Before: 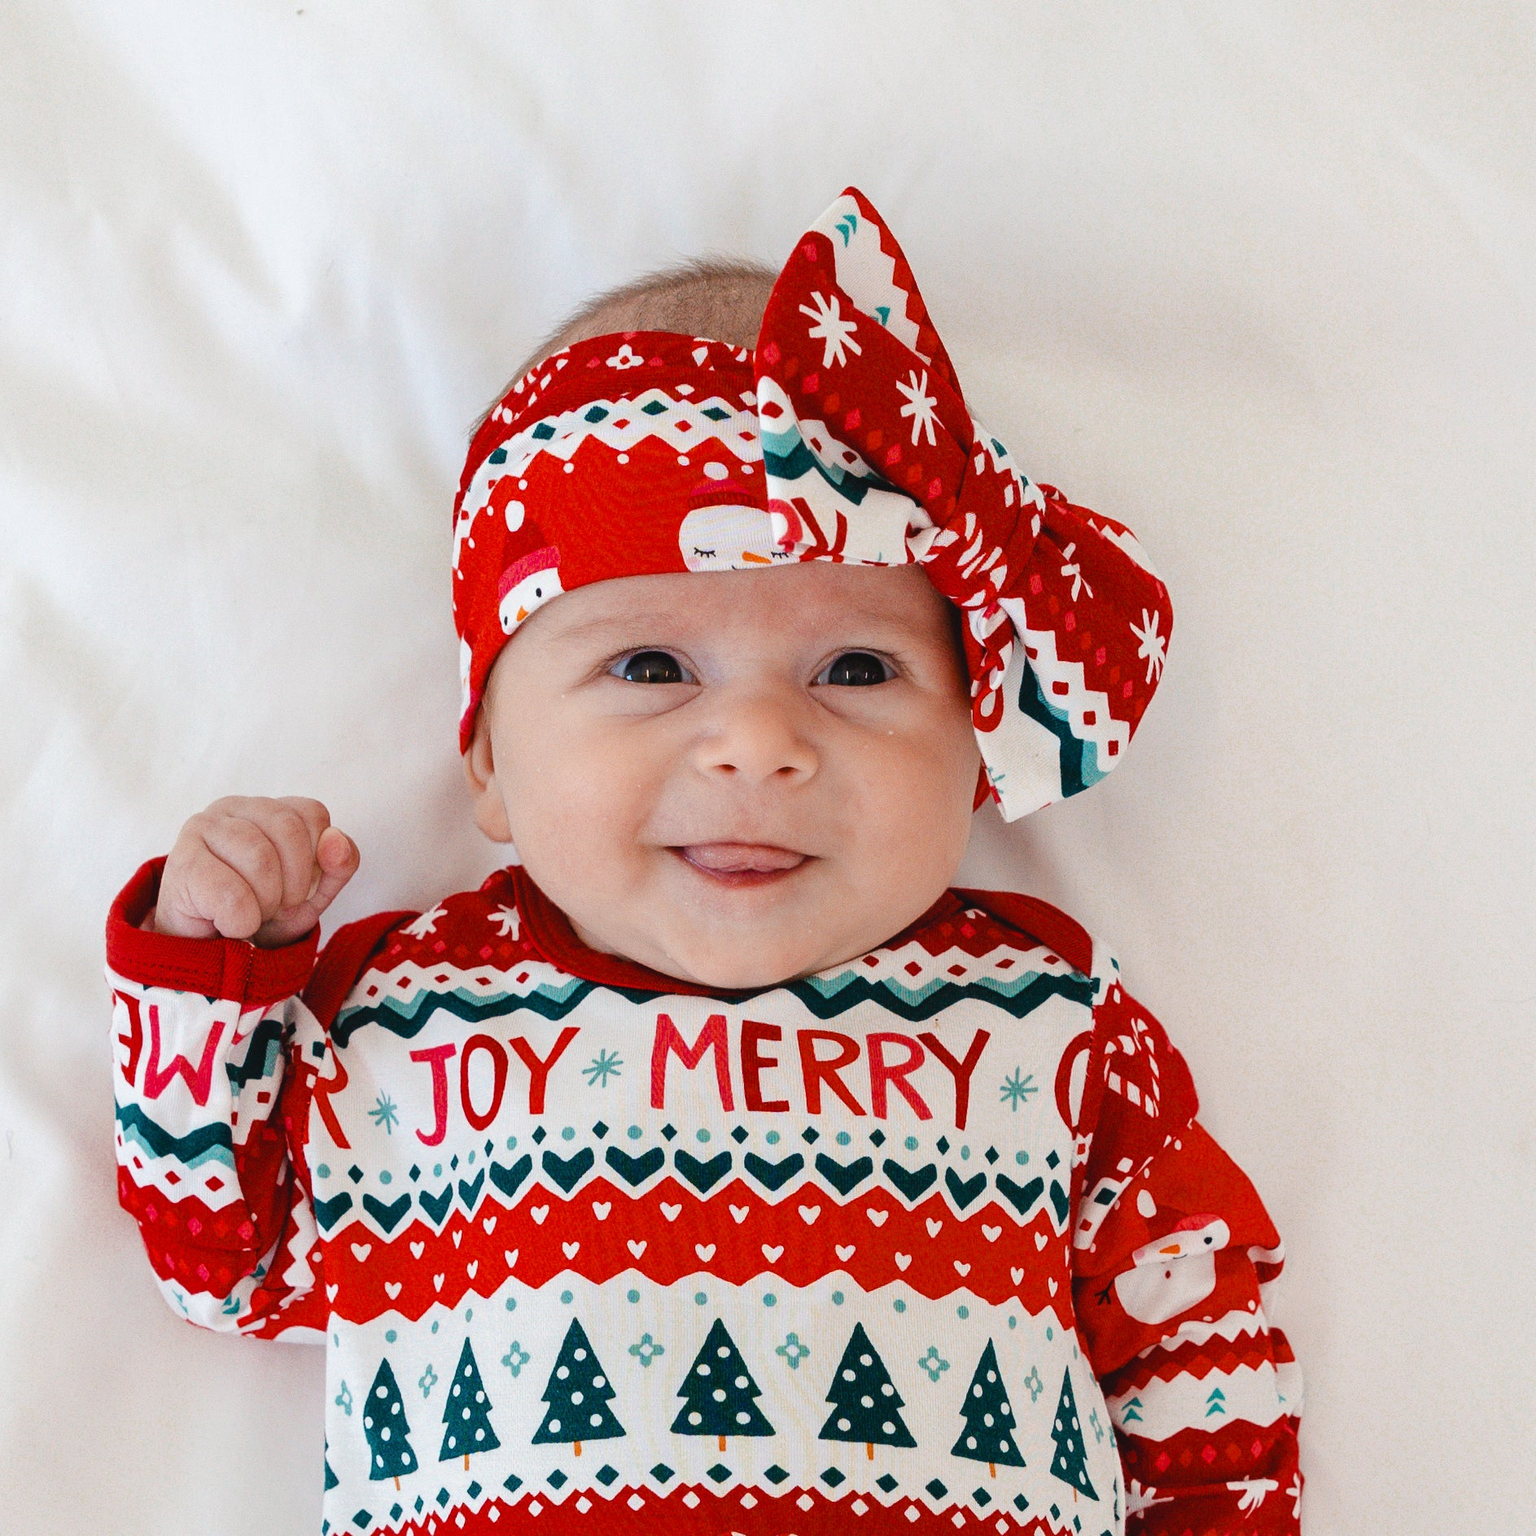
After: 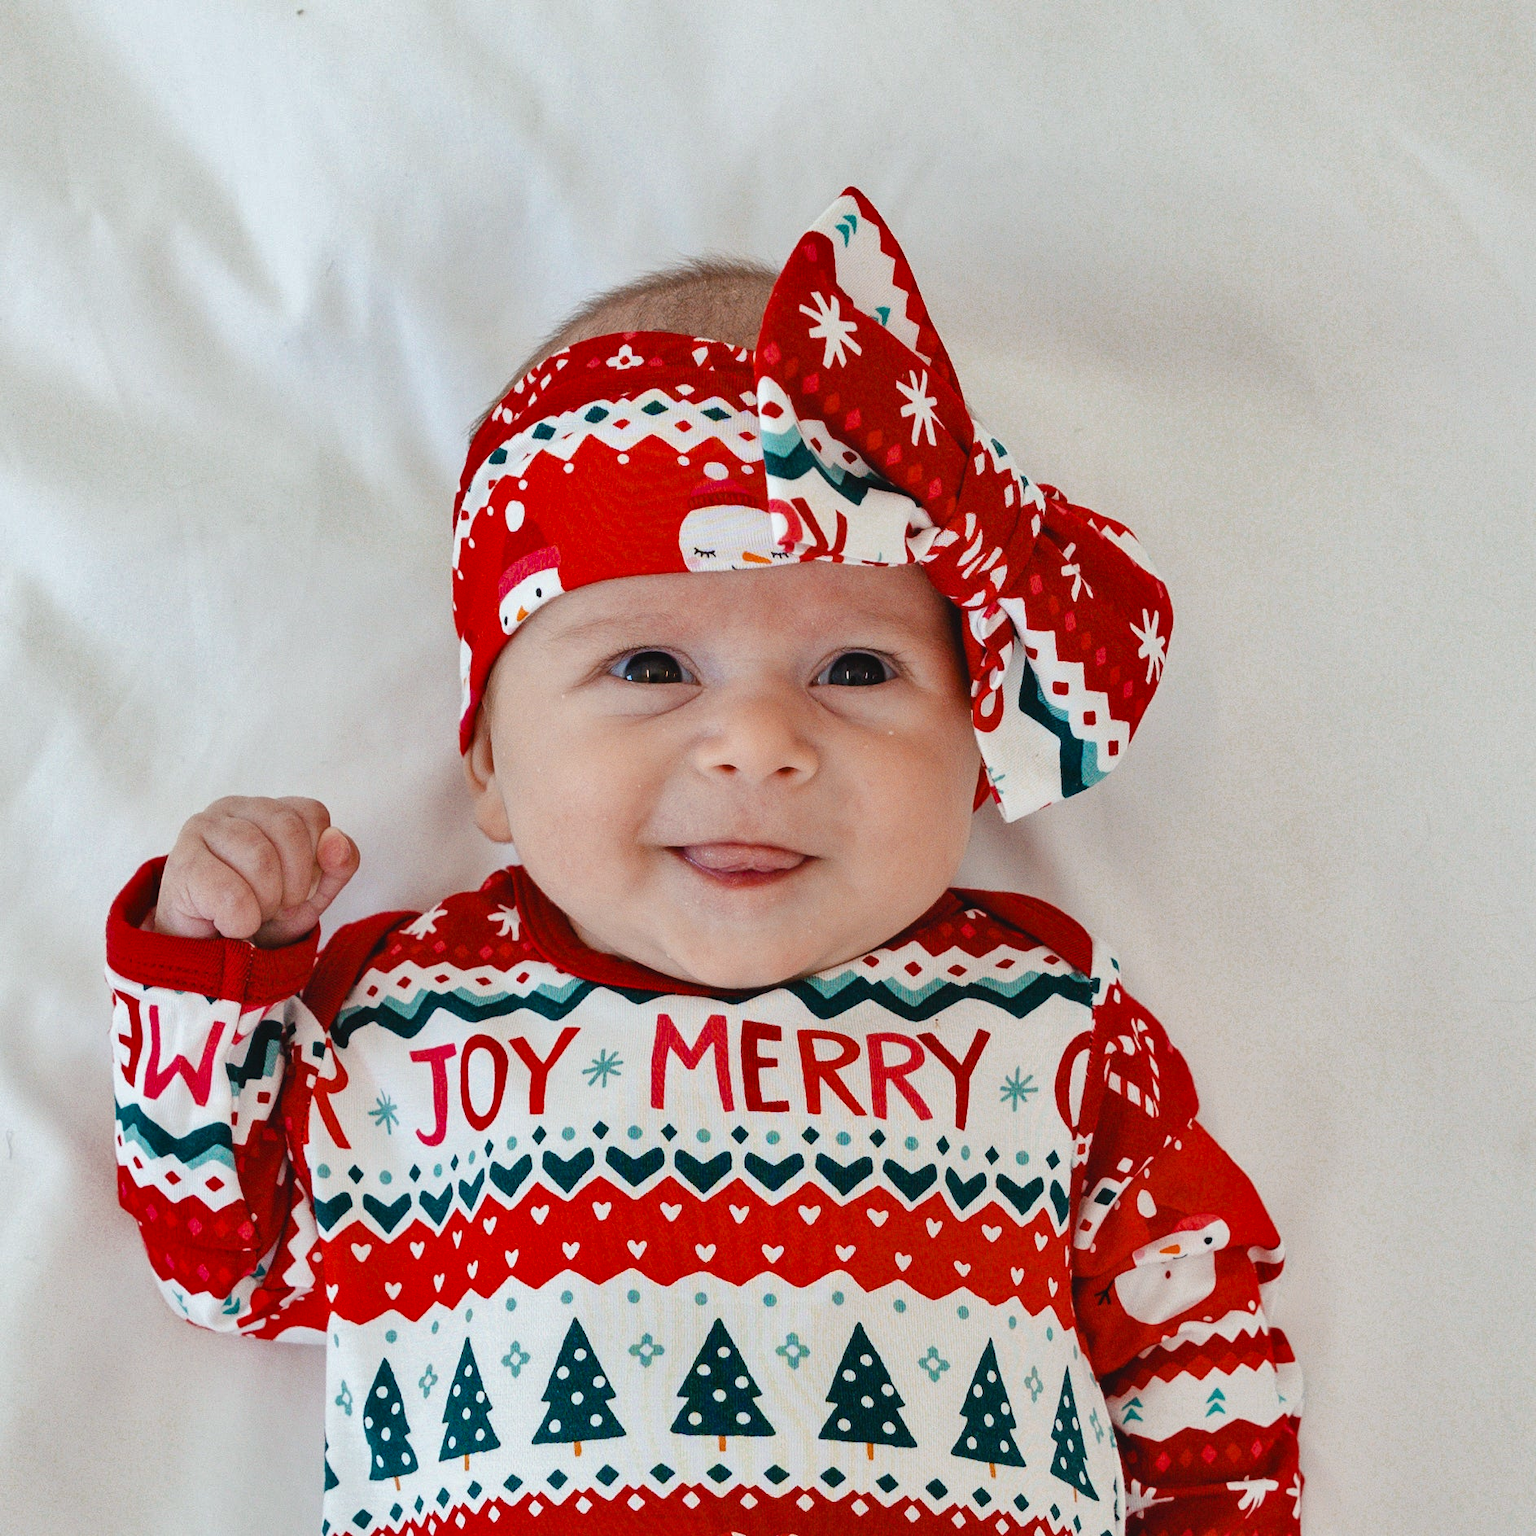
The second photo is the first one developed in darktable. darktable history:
shadows and highlights: soften with gaussian
white balance: red 0.978, blue 0.999
